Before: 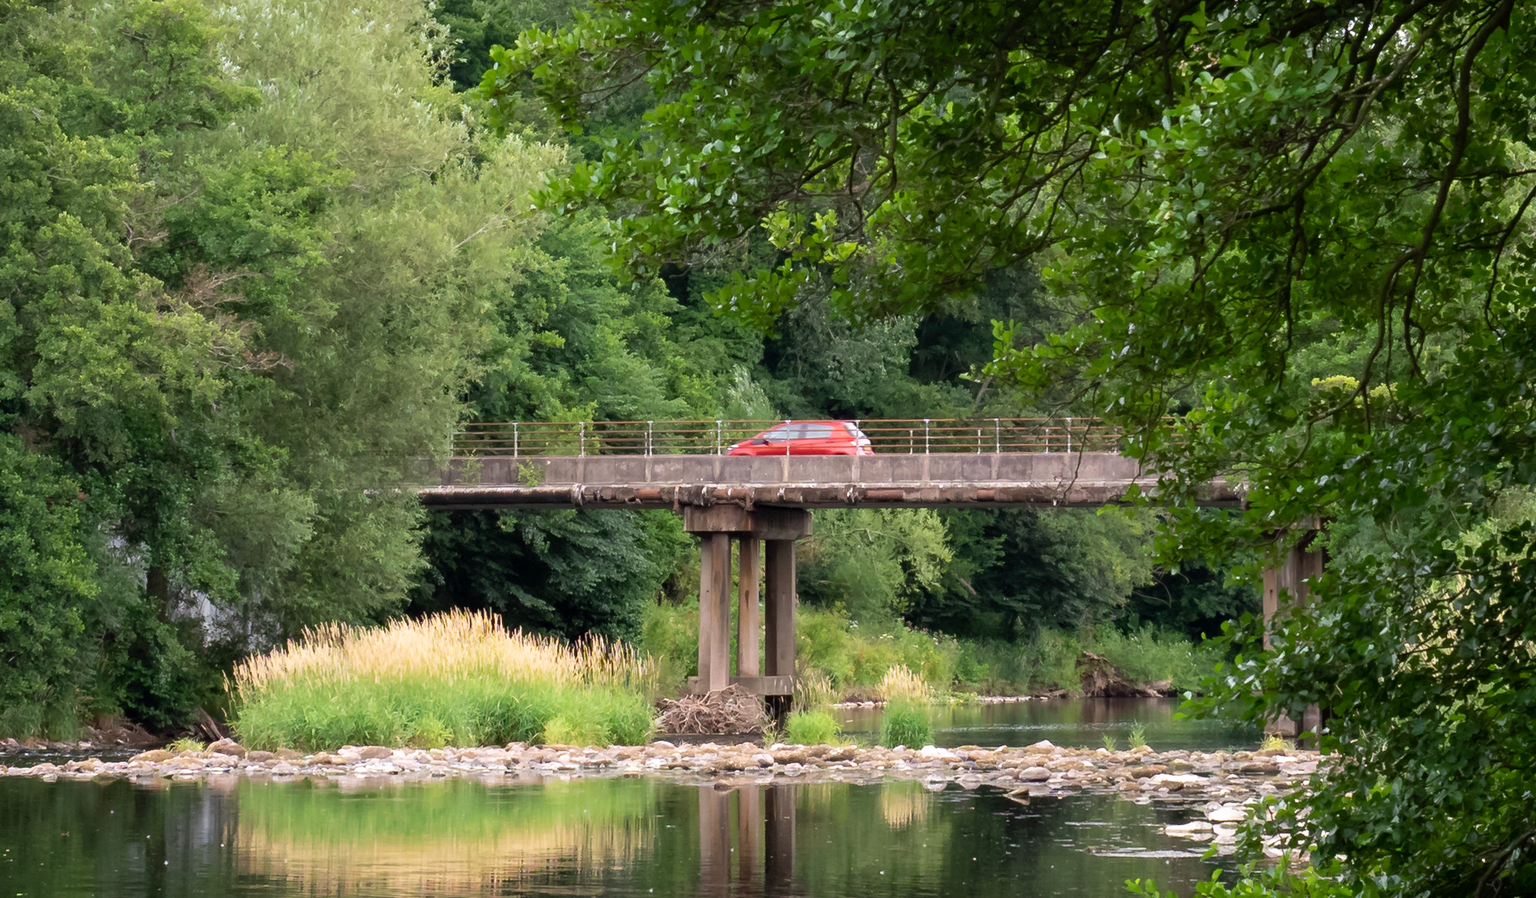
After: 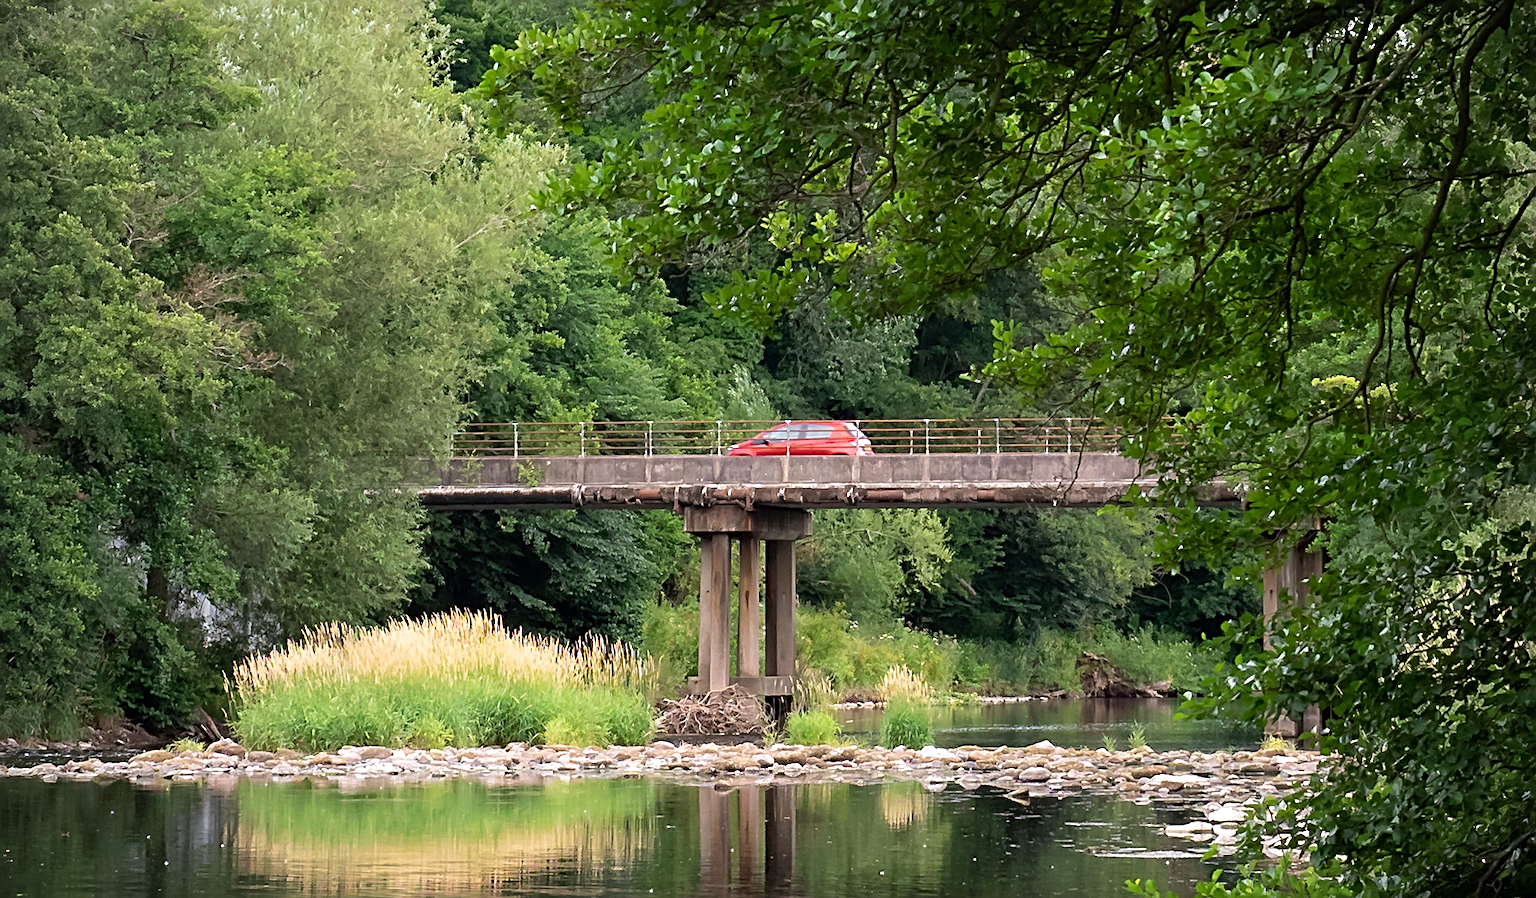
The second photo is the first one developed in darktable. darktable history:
white balance: emerald 1
vignetting: fall-off radius 60.65%
levels: levels [0, 0.492, 0.984]
sharpen: radius 2.817, amount 0.715
